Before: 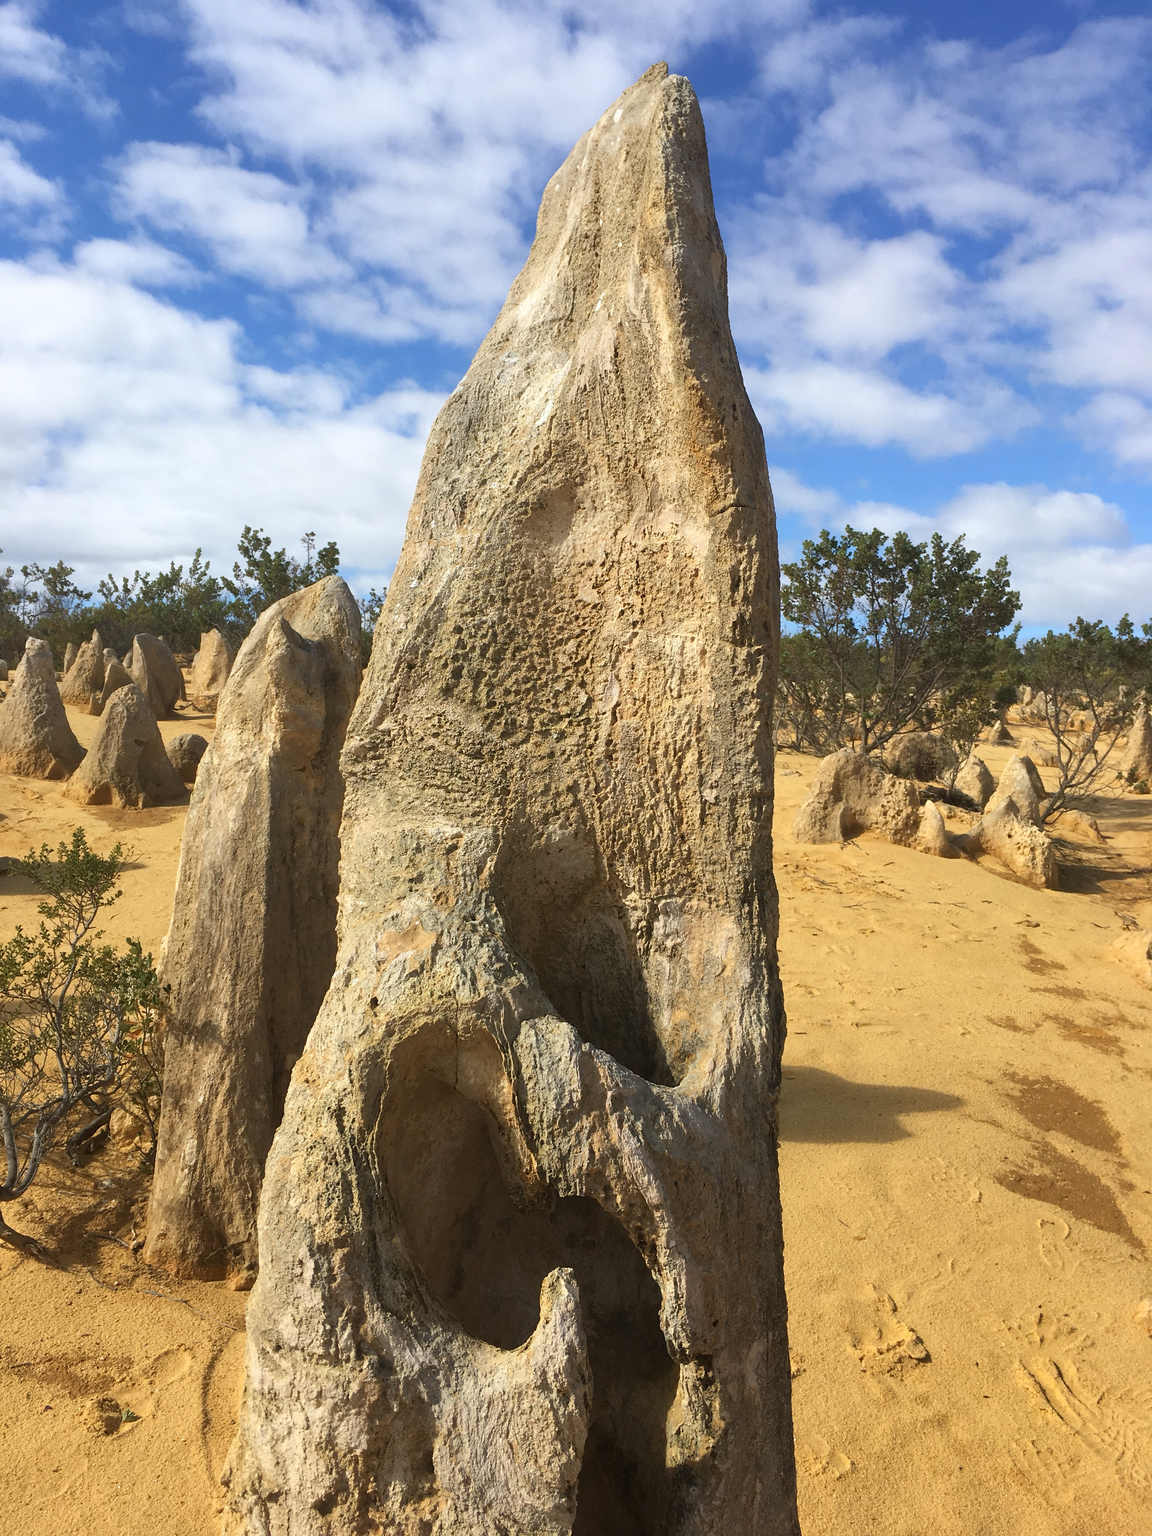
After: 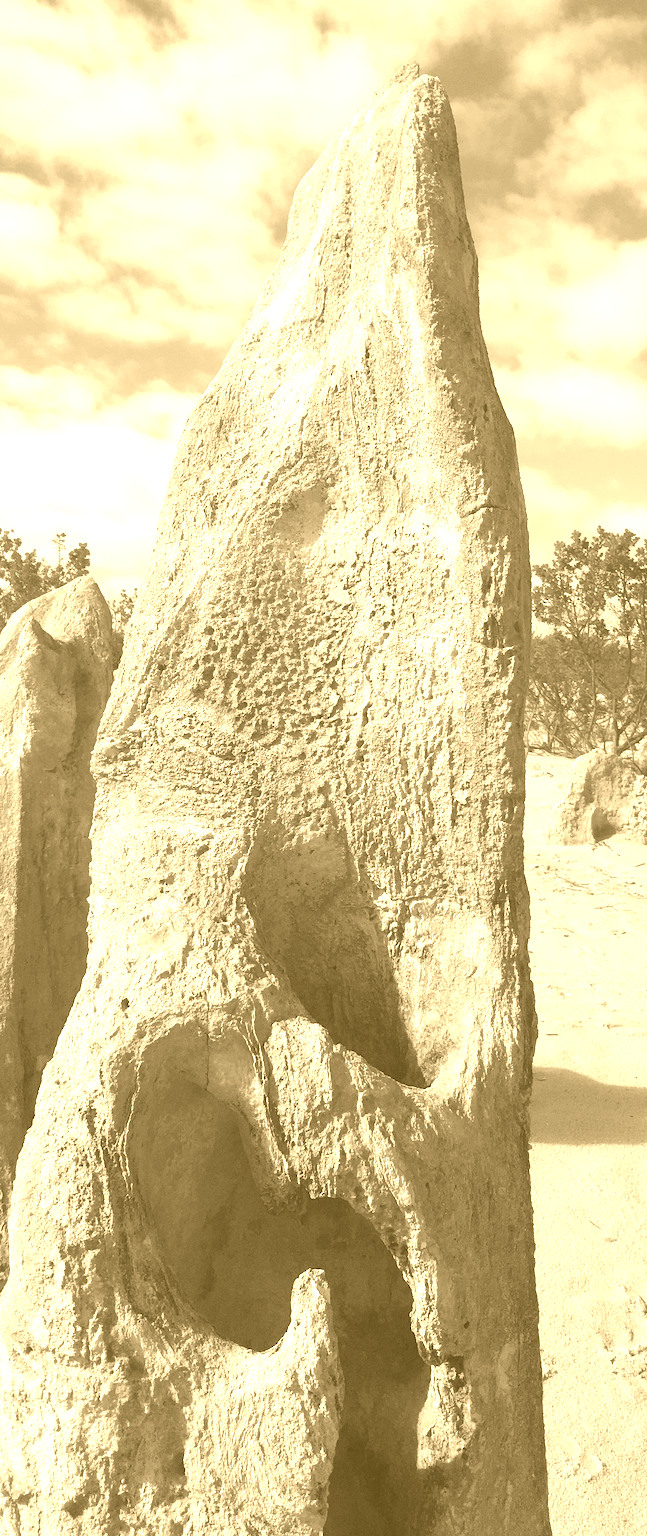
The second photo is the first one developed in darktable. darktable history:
grain: coarseness 0.09 ISO
color correction: saturation 0.57
colorize: hue 36°, source mix 100%
crop: left 21.674%, right 22.086%
